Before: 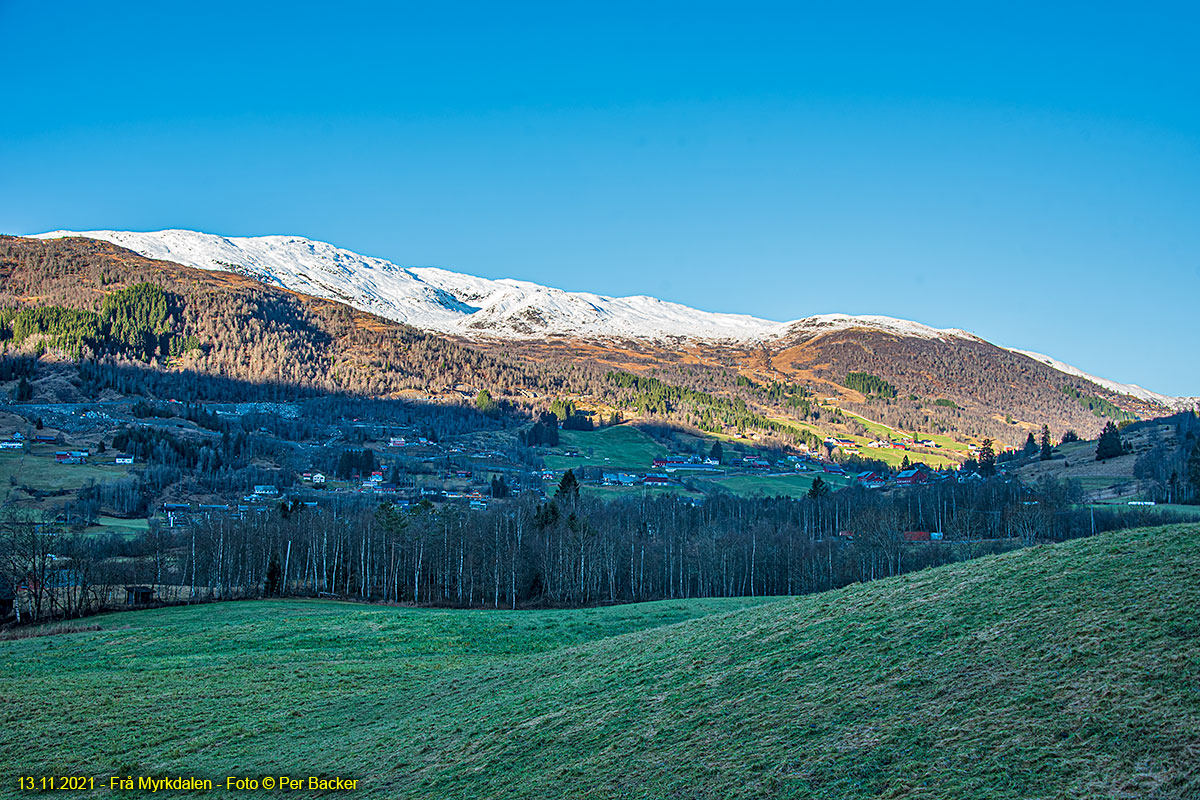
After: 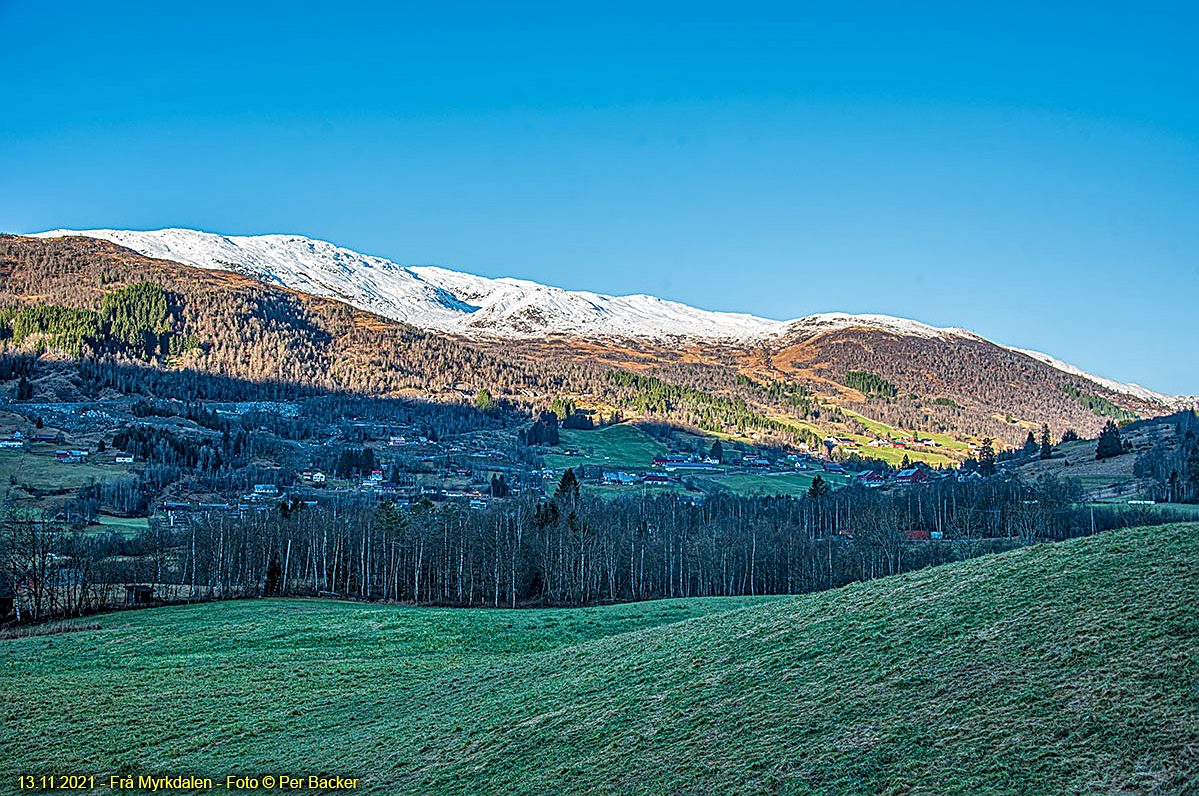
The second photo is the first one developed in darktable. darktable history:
local contrast: on, module defaults
exposure: compensate exposure bias true, compensate highlight preservation false
crop: top 0.228%, bottom 0.178%
sharpen: on, module defaults
